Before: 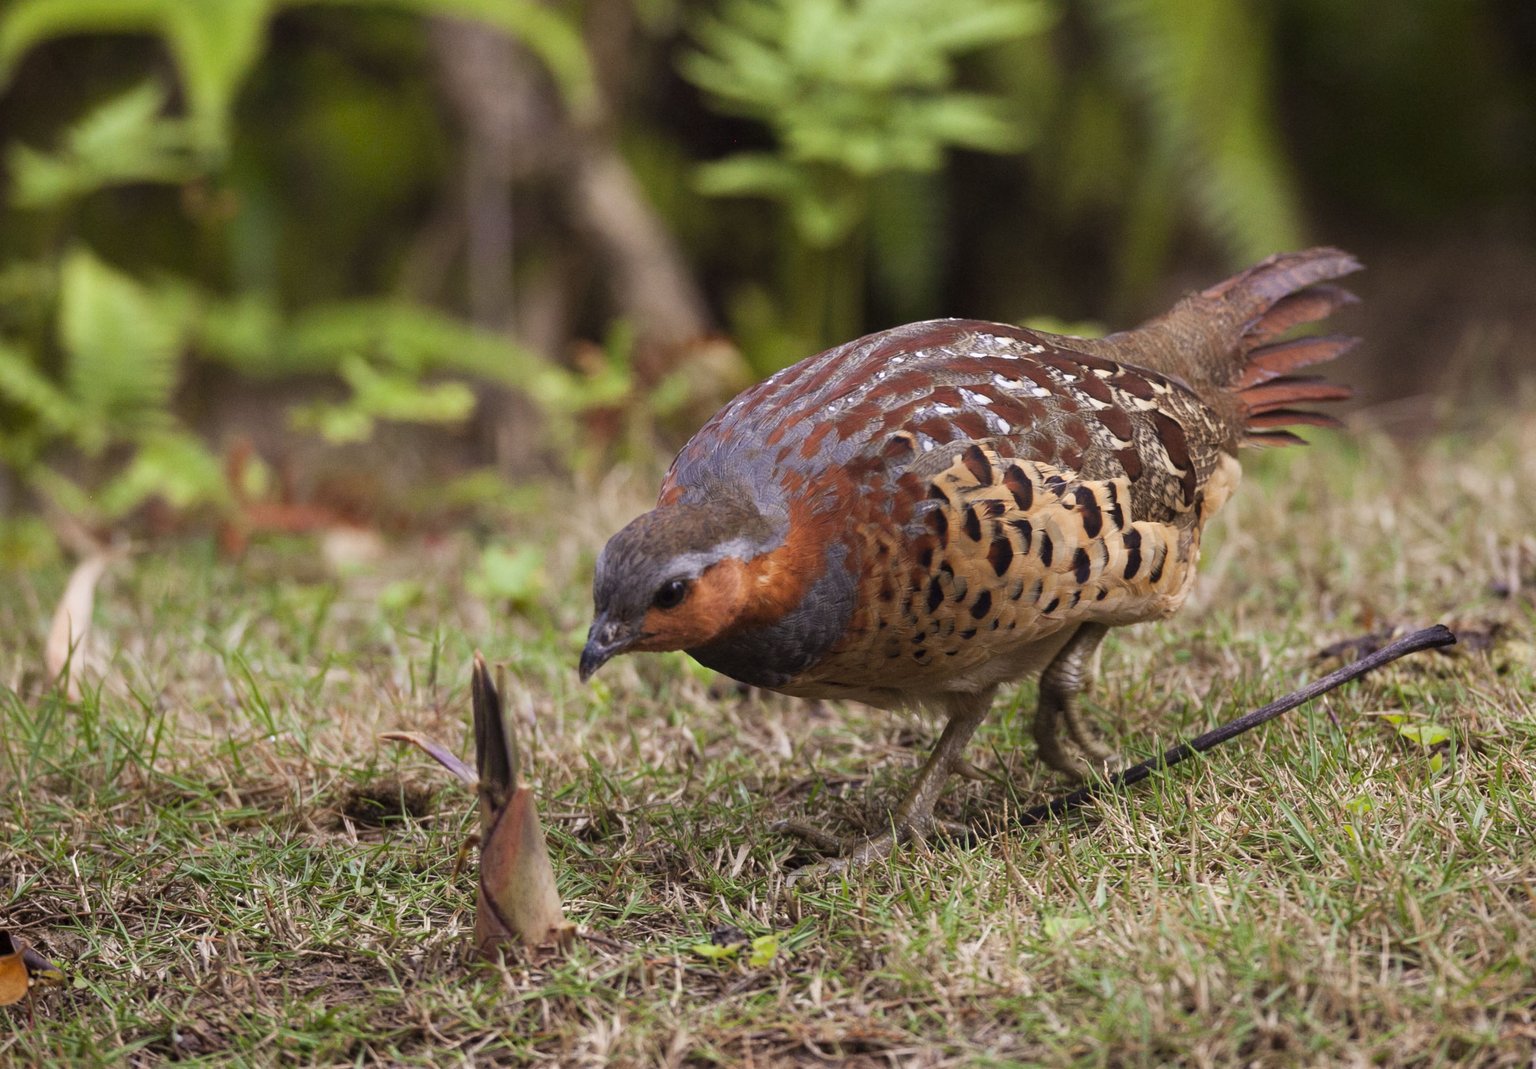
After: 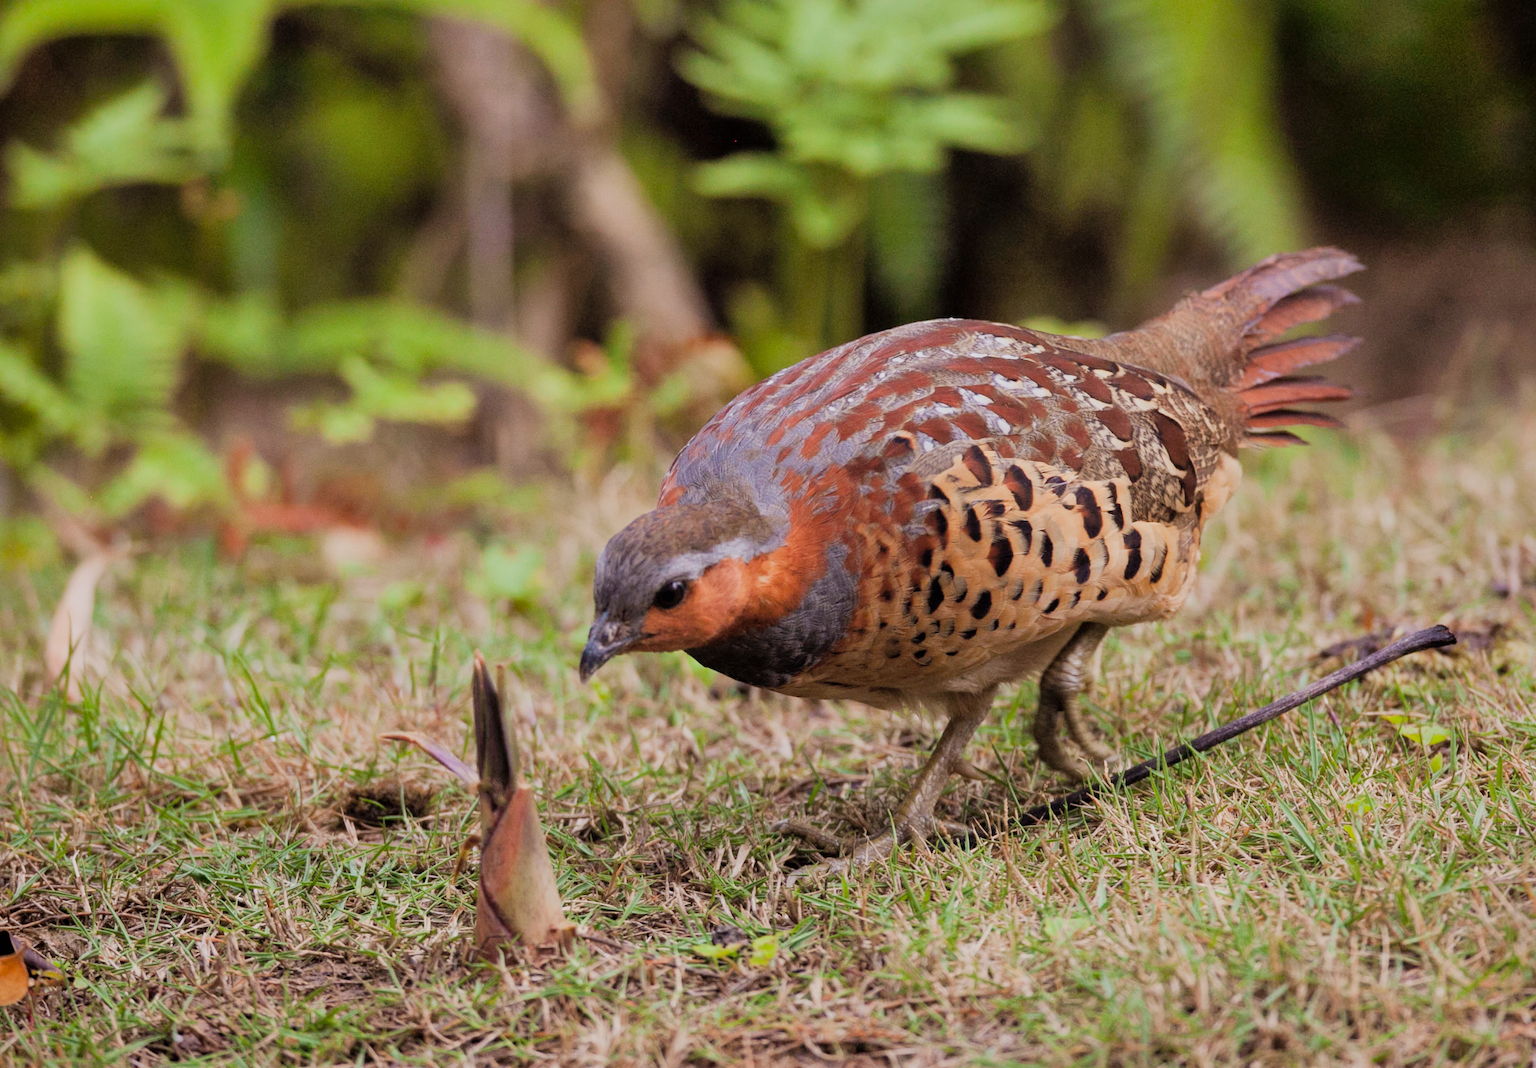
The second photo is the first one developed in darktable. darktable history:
shadows and highlights: on, module defaults
exposure: exposure 0.523 EV, compensate highlight preservation false
filmic rgb: black relative exposure -7.65 EV, white relative exposure 4.56 EV, hardness 3.61
